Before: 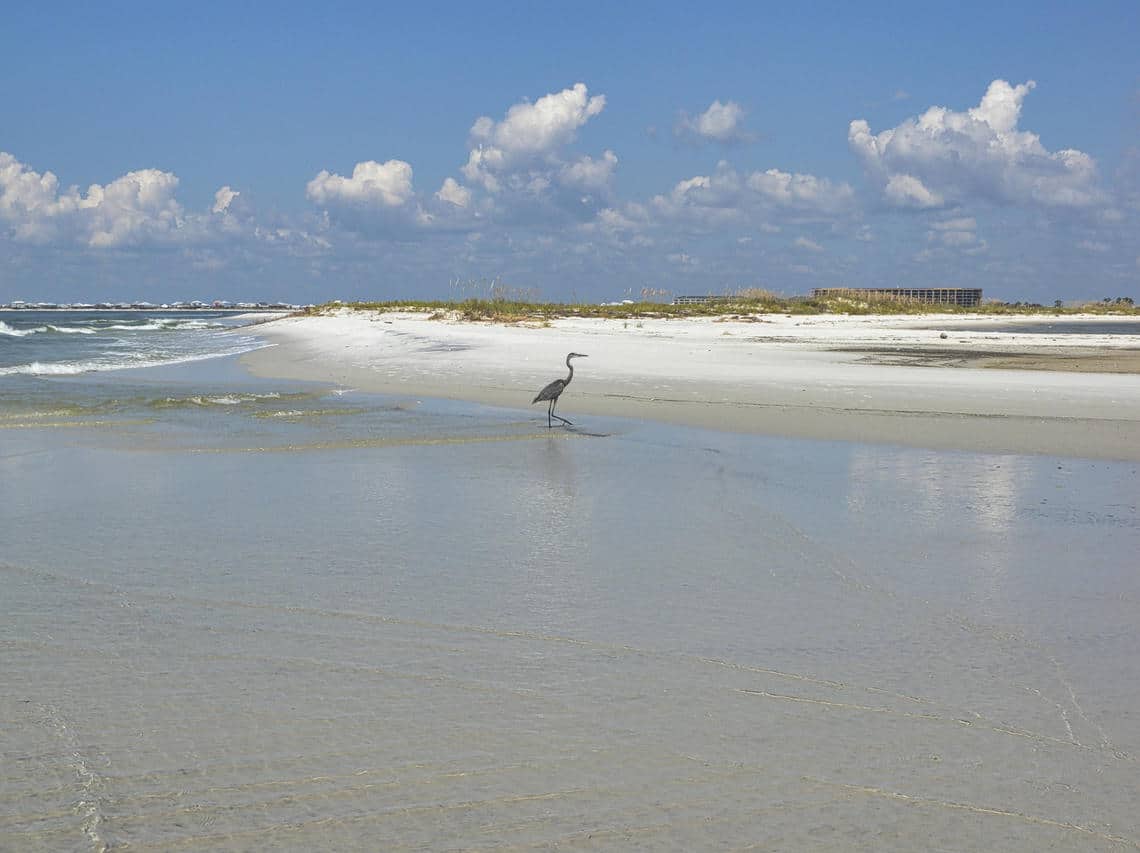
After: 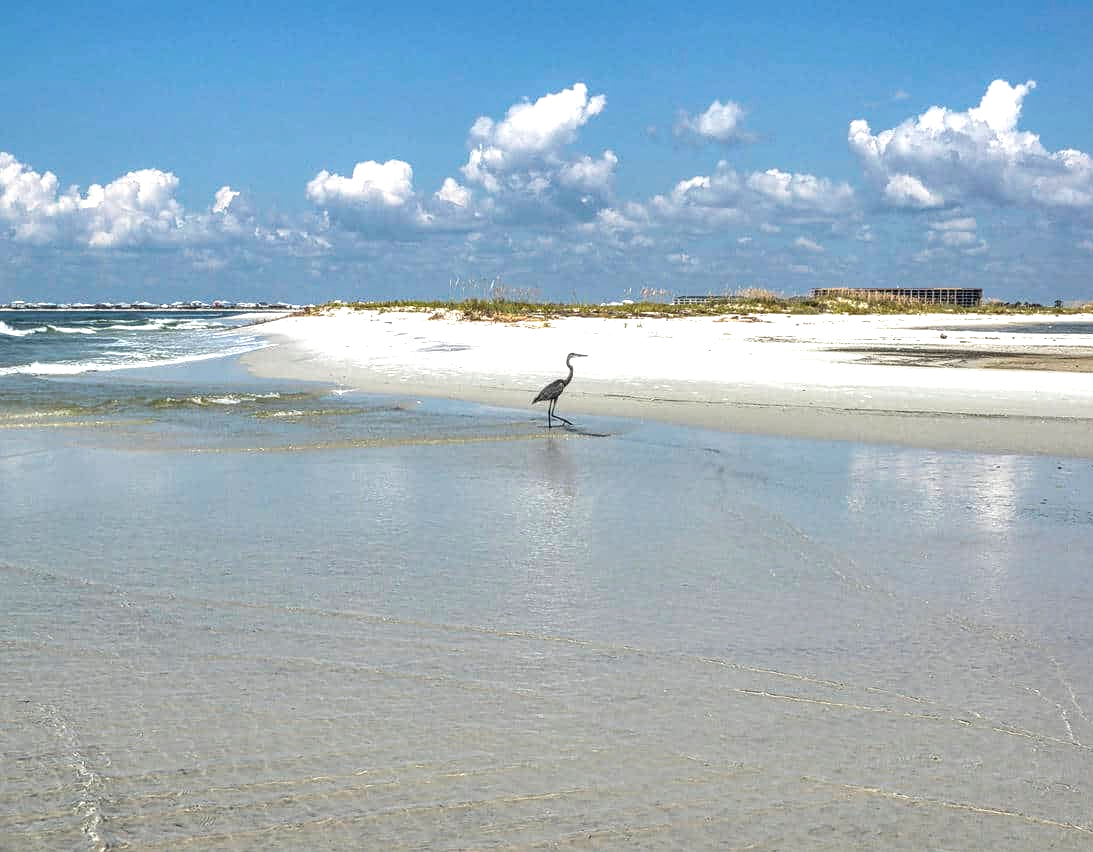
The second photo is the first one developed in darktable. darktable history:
crop: right 4.081%, bottom 0.032%
tone equalizer: -8 EV -0.412 EV, -7 EV -0.401 EV, -6 EV -0.311 EV, -5 EV -0.233 EV, -3 EV 0.206 EV, -2 EV 0.327 EV, -1 EV 0.415 EV, +0 EV 0.397 EV, mask exposure compensation -0.487 EV
local contrast: highlights 64%, shadows 53%, detail 168%, midtone range 0.517
